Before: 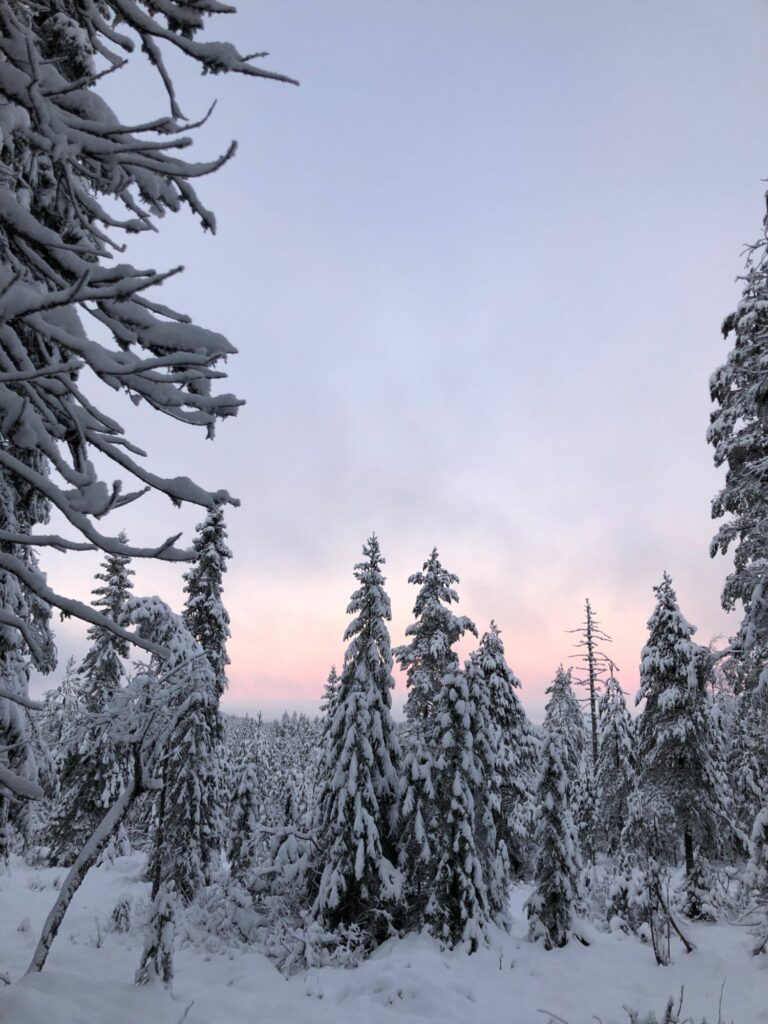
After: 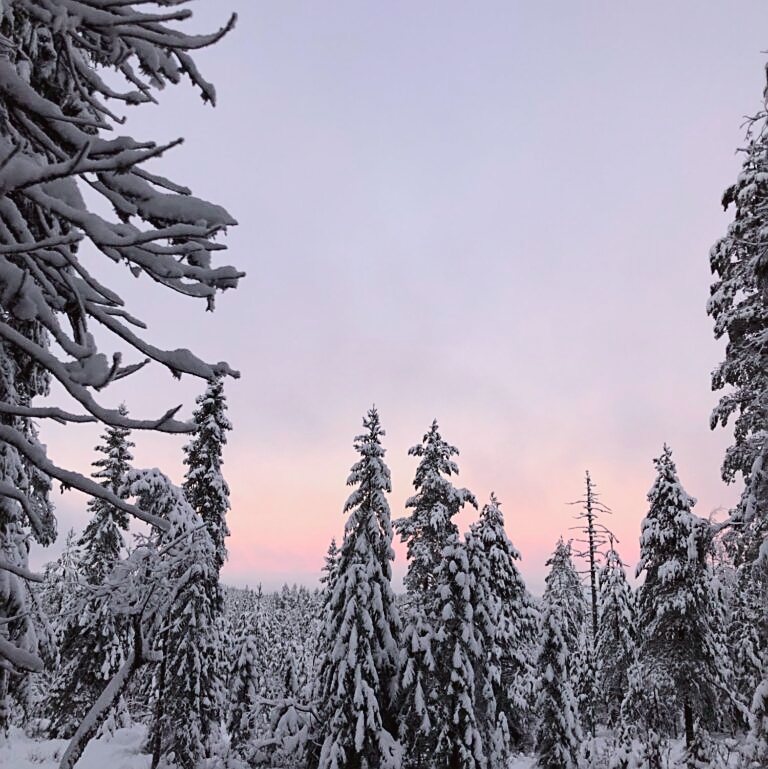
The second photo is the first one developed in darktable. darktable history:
crop and rotate: top 12.557%, bottom 12.276%
sharpen: on, module defaults
tone curve: curves: ch0 [(0, 0.019) (0.204, 0.162) (0.491, 0.519) (0.748, 0.765) (1, 0.919)]; ch1 [(0, 0) (0.201, 0.113) (0.372, 0.282) (0.443, 0.434) (0.496, 0.504) (0.566, 0.585) (0.761, 0.803) (1, 1)]; ch2 [(0, 0) (0.434, 0.447) (0.483, 0.487) (0.555, 0.563) (0.697, 0.68) (1, 1)], color space Lab, independent channels, preserve colors none
